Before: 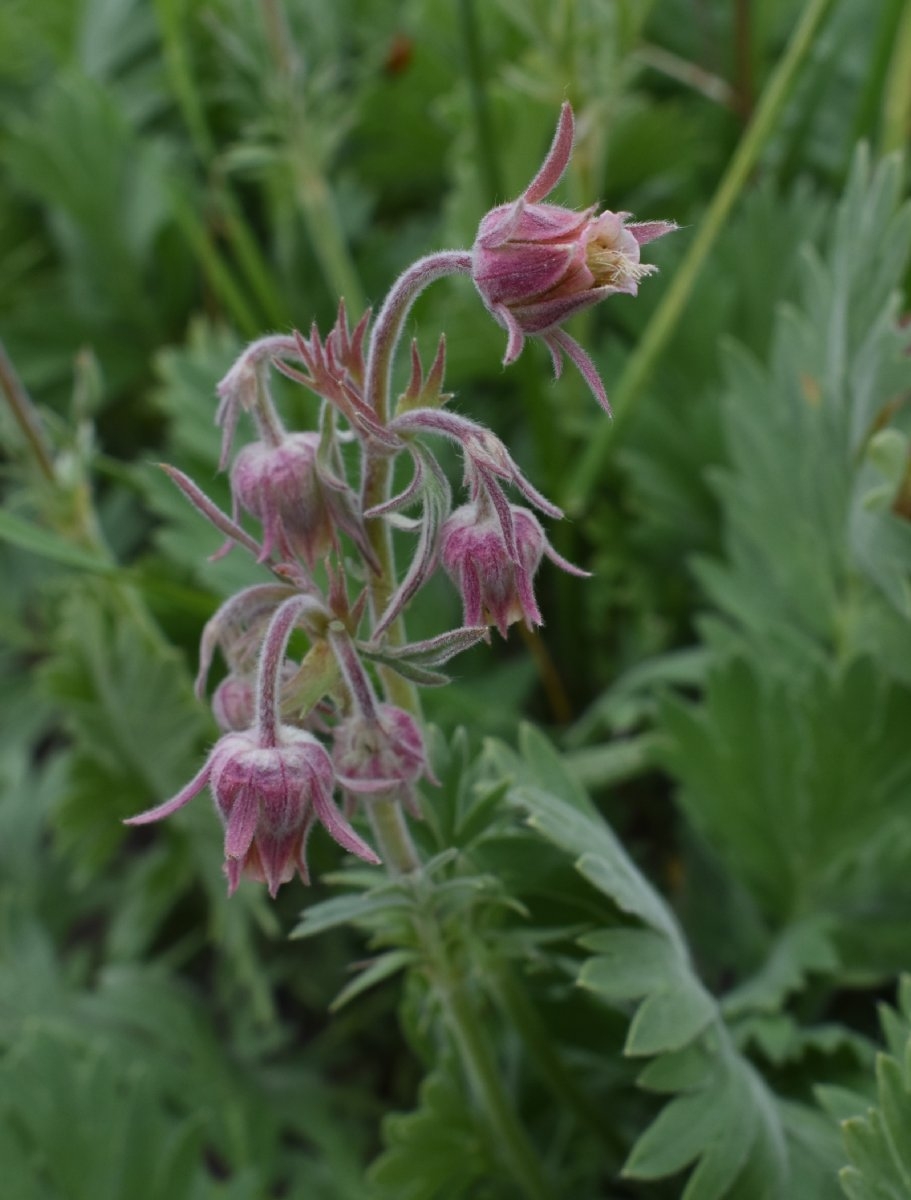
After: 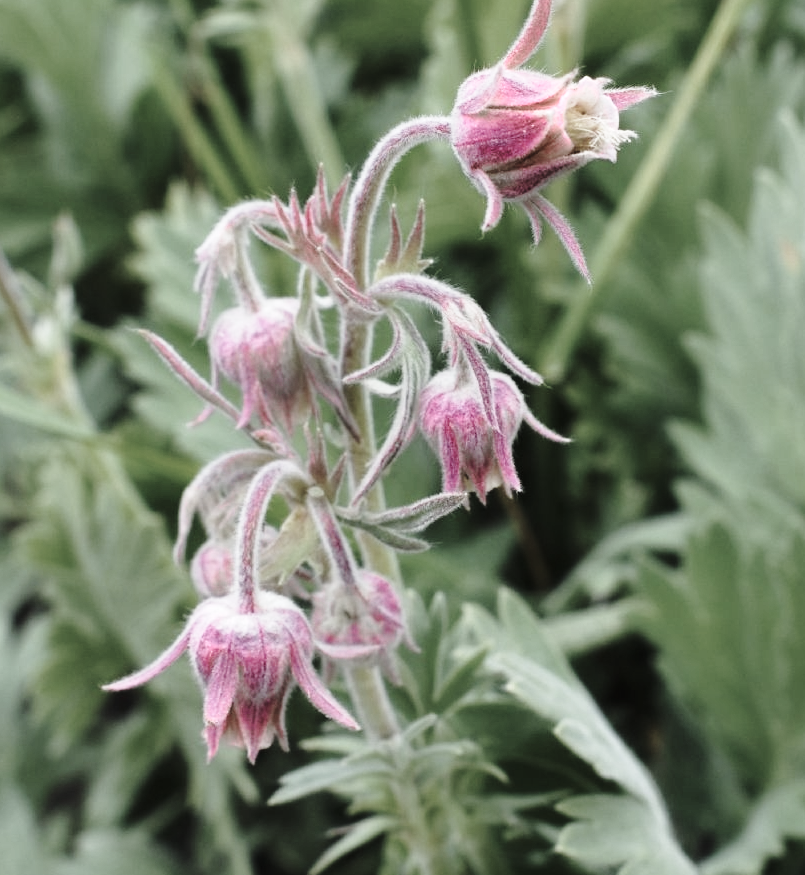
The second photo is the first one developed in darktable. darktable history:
crop and rotate: left 2.378%, top 11.215%, right 9.238%, bottom 15.788%
tone equalizer: -8 EV -0.717 EV, -7 EV -0.668 EV, -6 EV -0.582 EV, -5 EV -0.422 EV, -3 EV 0.383 EV, -2 EV 0.6 EV, -1 EV 0.676 EV, +0 EV 0.769 EV
exposure: compensate exposure bias true, compensate highlight preservation false
base curve: curves: ch0 [(0, 0) (0.028, 0.03) (0.121, 0.232) (0.46, 0.748) (0.859, 0.968) (1, 1)], preserve colors none
color zones: curves: ch0 [(0, 0.6) (0.129, 0.508) (0.193, 0.483) (0.429, 0.5) (0.571, 0.5) (0.714, 0.5) (0.857, 0.5) (1, 0.6)]; ch1 [(0, 0.481) (0.112, 0.245) (0.213, 0.223) (0.429, 0.233) (0.571, 0.231) (0.683, 0.242) (0.857, 0.296) (1, 0.481)]
contrast brightness saturation: saturation -0.06
